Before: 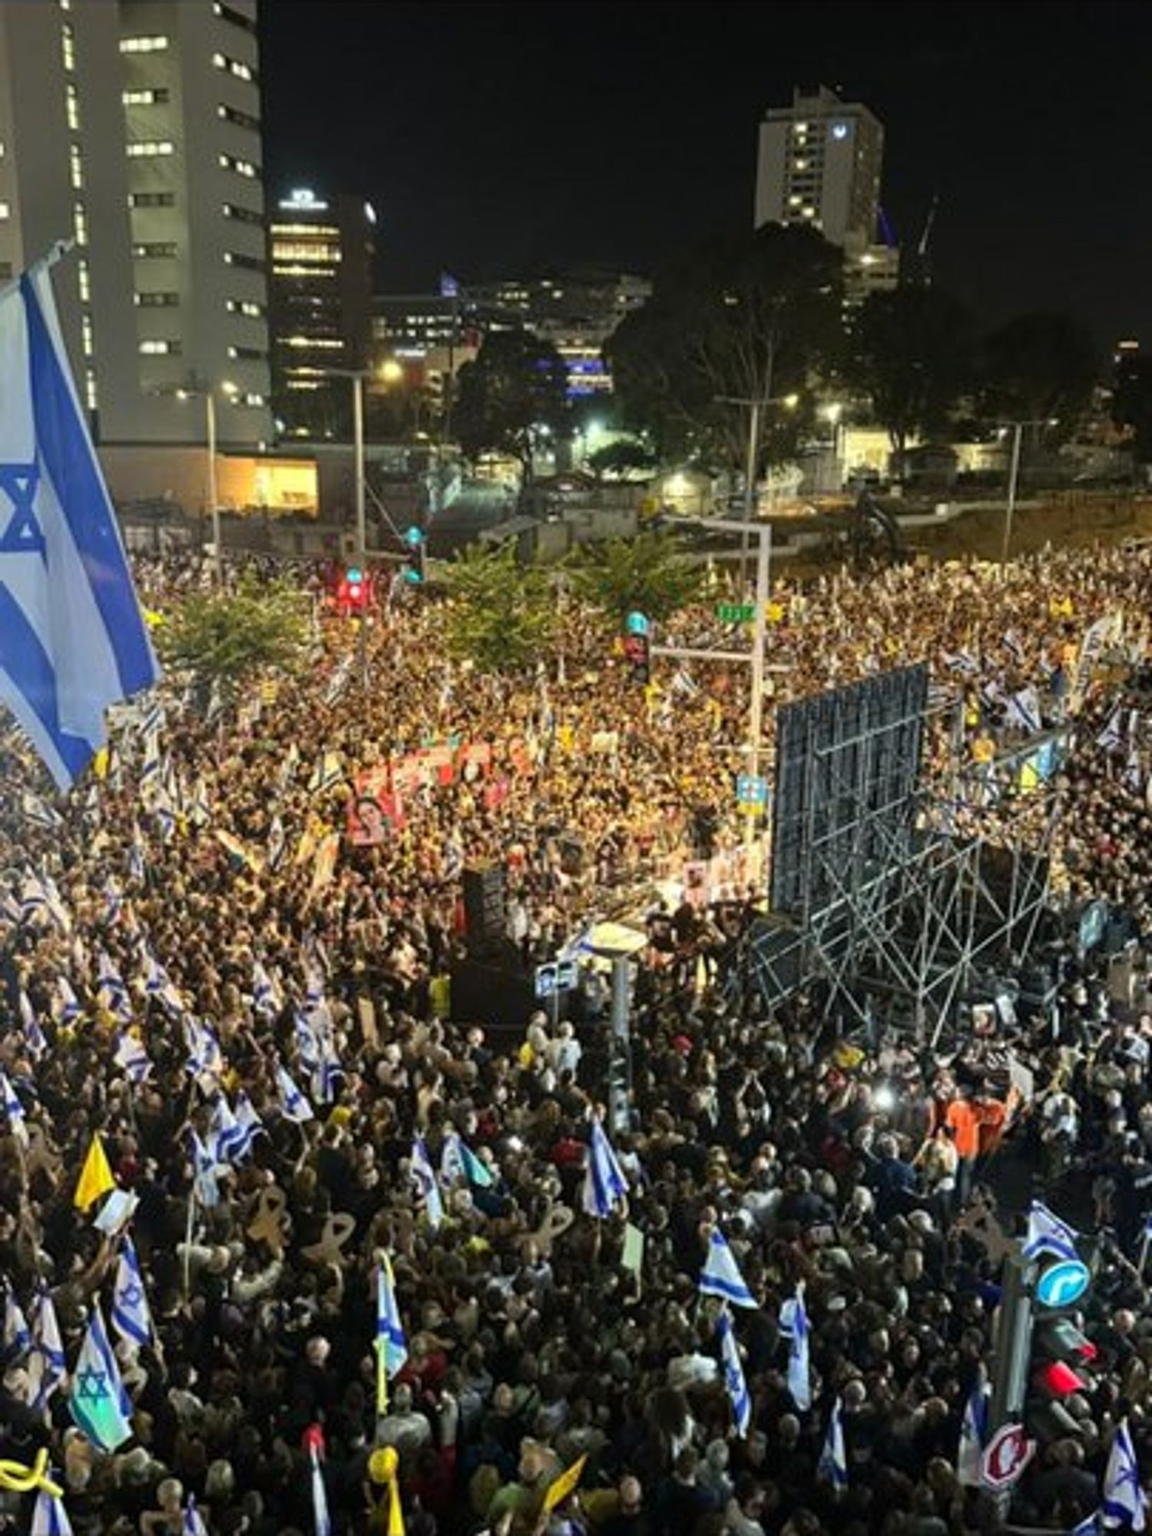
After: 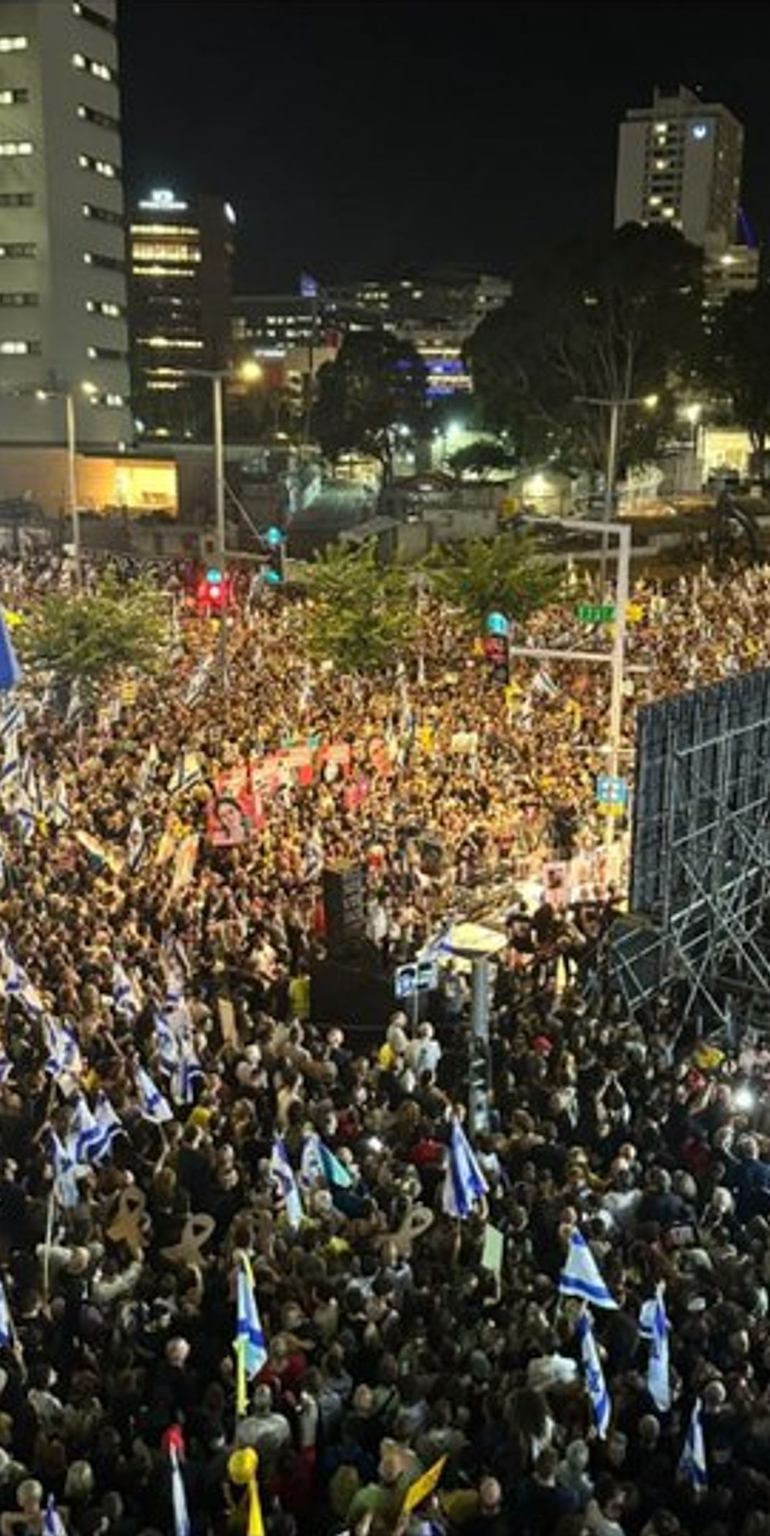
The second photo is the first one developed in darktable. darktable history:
crop and rotate: left 12.251%, right 20.878%
